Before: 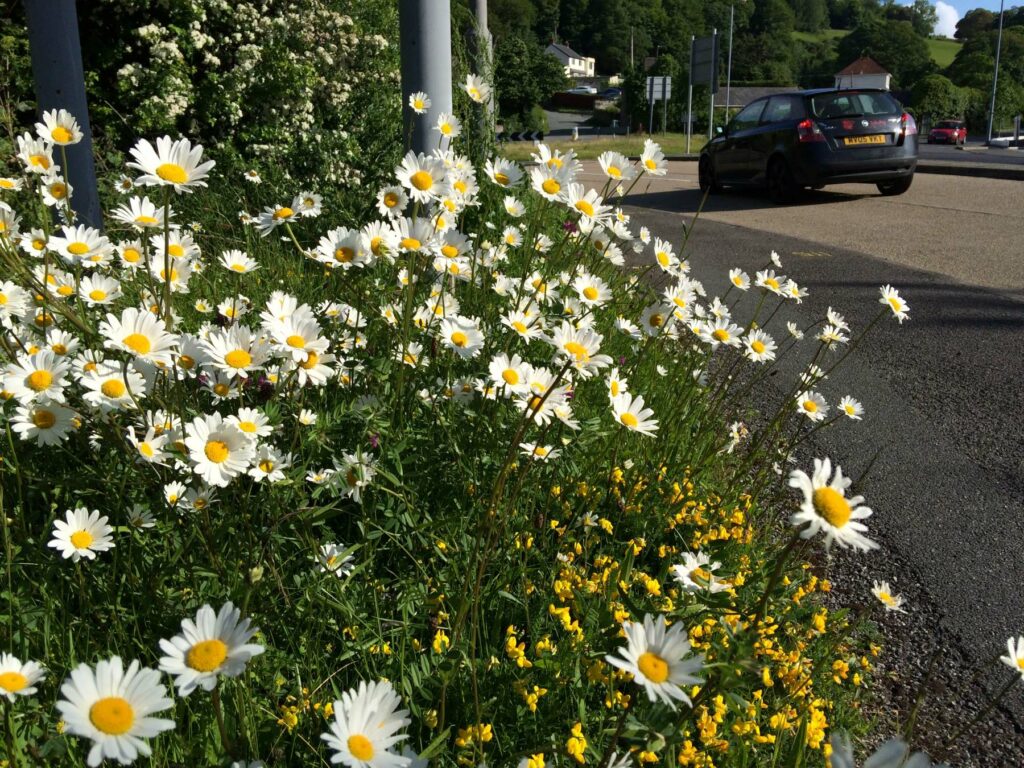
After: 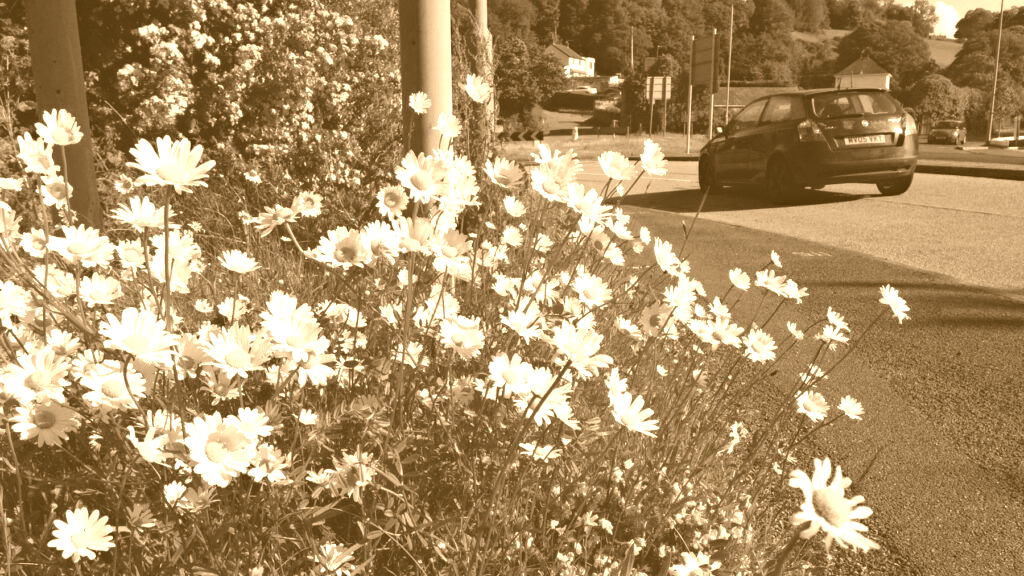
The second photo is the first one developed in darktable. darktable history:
crop: bottom 24.988%
haze removal: compatibility mode true, adaptive false
colorize: hue 28.8°, source mix 100%
